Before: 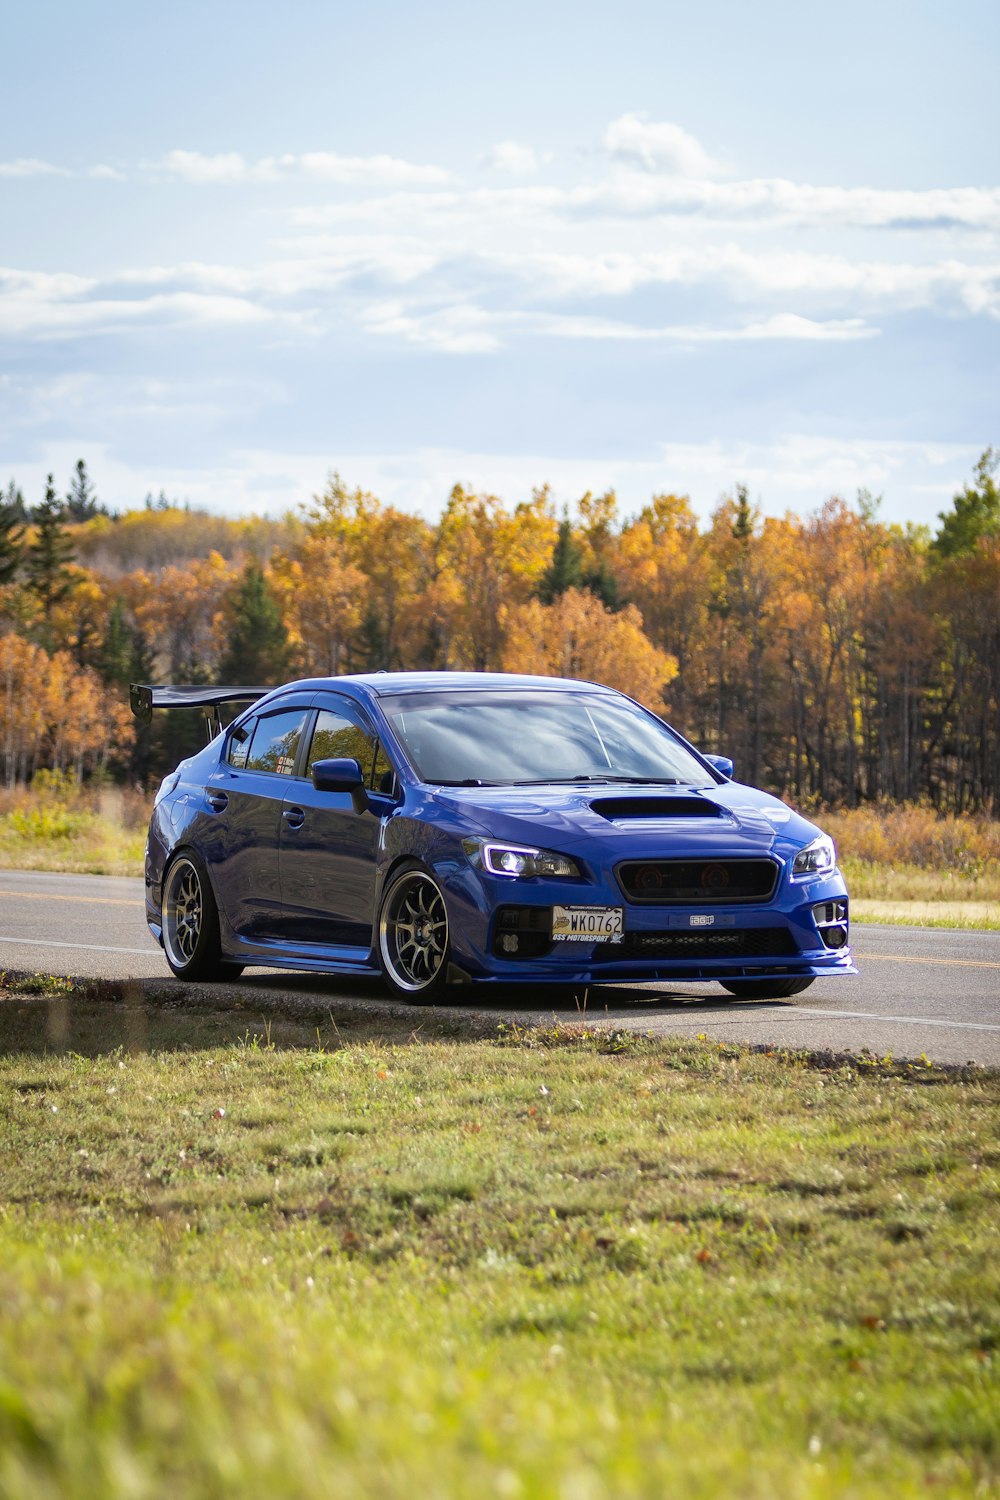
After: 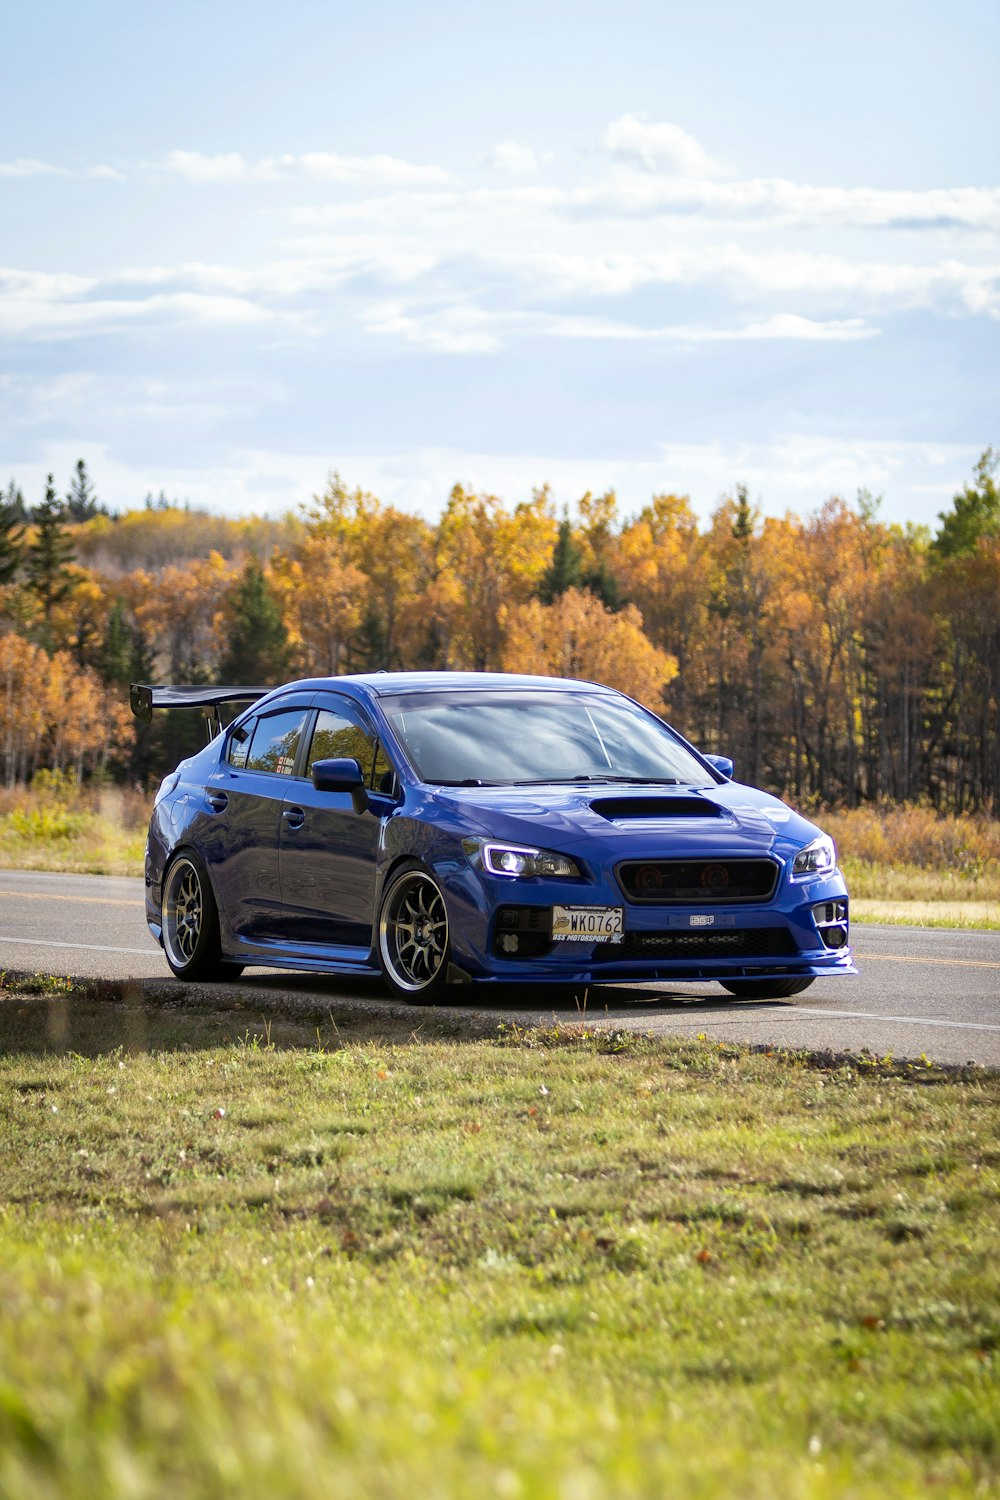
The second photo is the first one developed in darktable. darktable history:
exposure: compensate highlight preservation false
local contrast: mode bilateral grid, contrast 20, coarseness 50, detail 120%, midtone range 0.2
shadows and highlights: radius 93.07, shadows -14.46, white point adjustment 0.23, highlights 31.48, compress 48.23%, highlights color adjustment 52.79%, soften with gaussian
